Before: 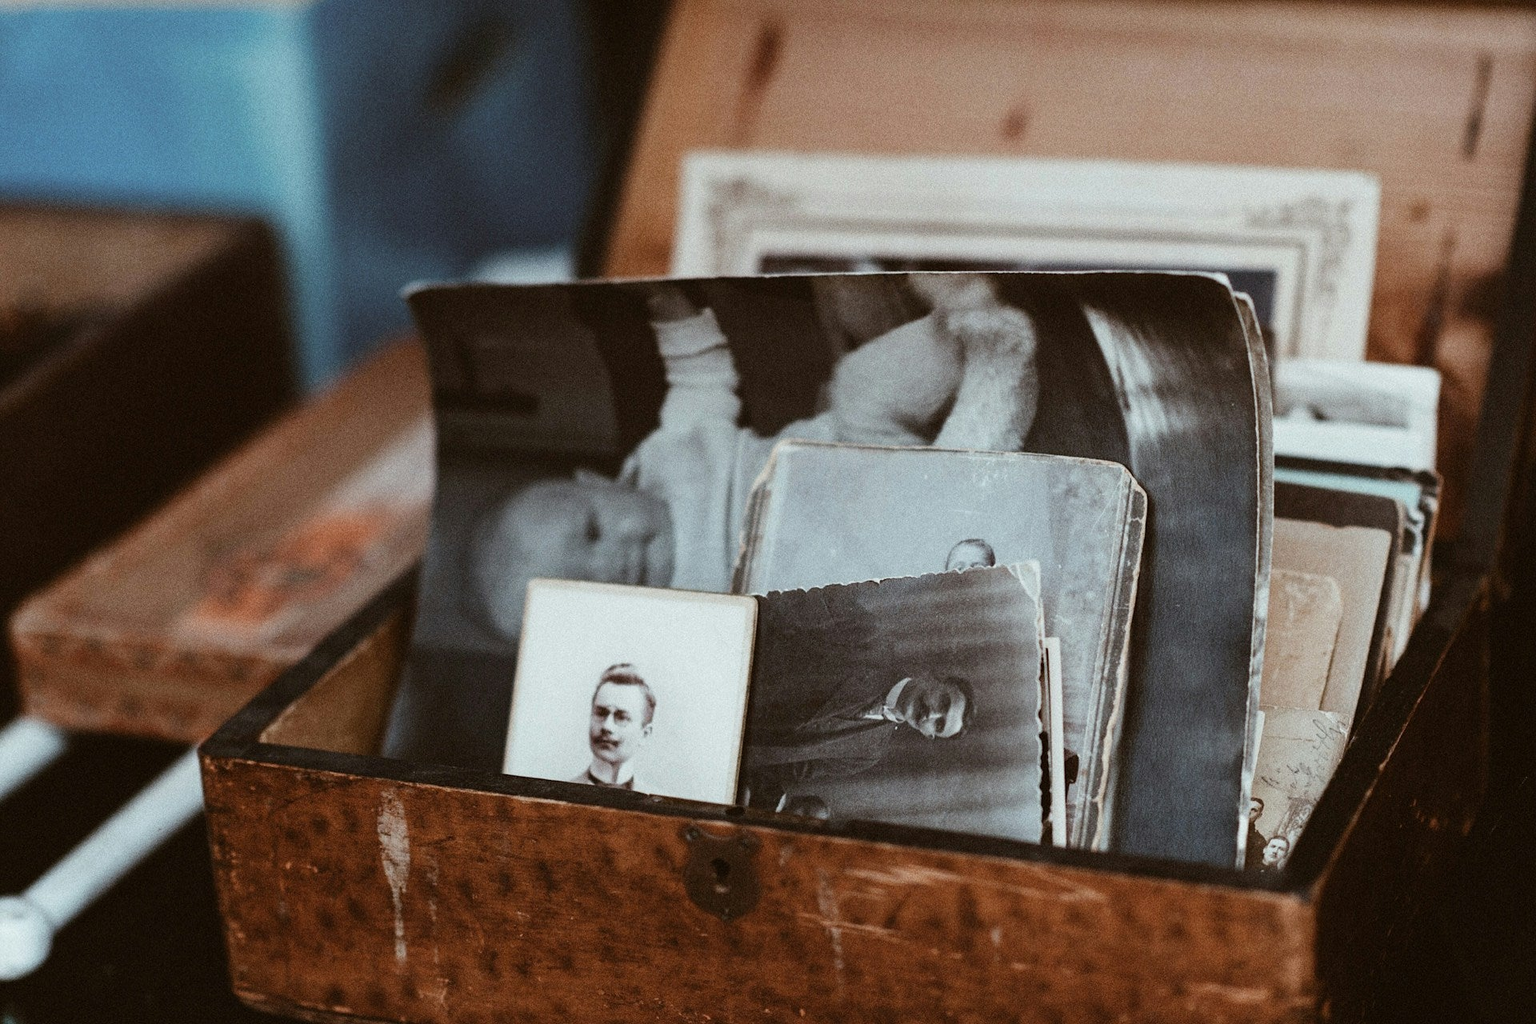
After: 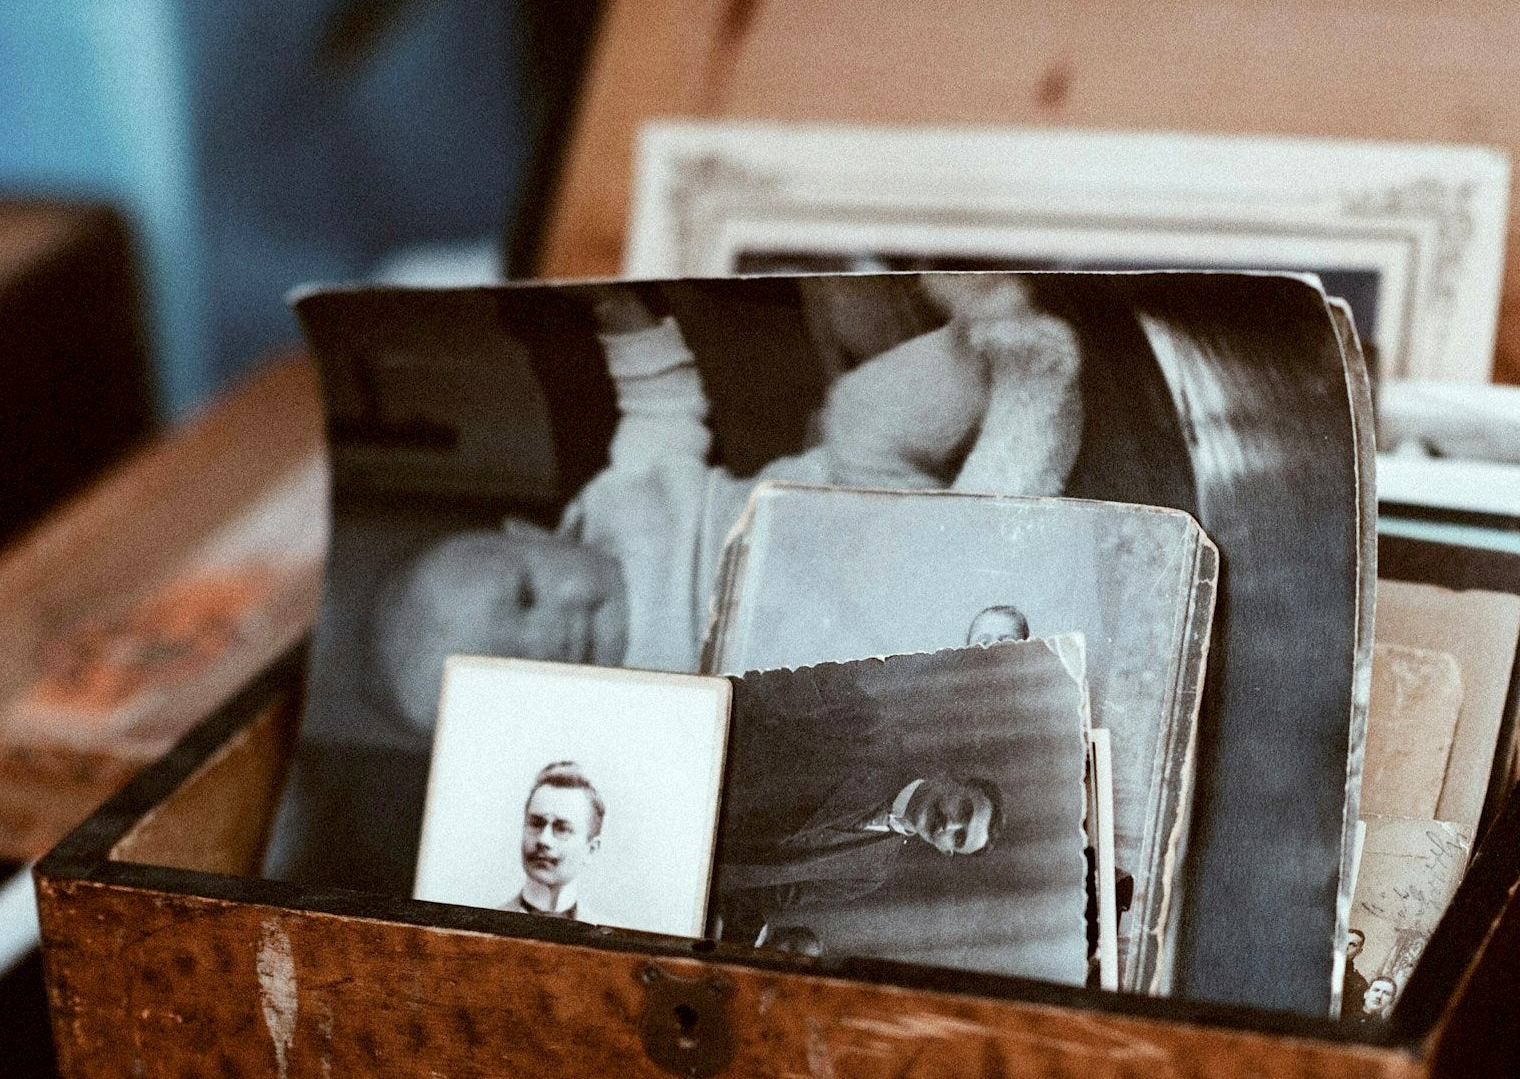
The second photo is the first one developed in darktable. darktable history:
crop: left 11.225%, top 5.381%, right 9.565%, bottom 10.314%
exposure: black level correction 0.005, exposure 0.286 EV, compensate highlight preservation false
